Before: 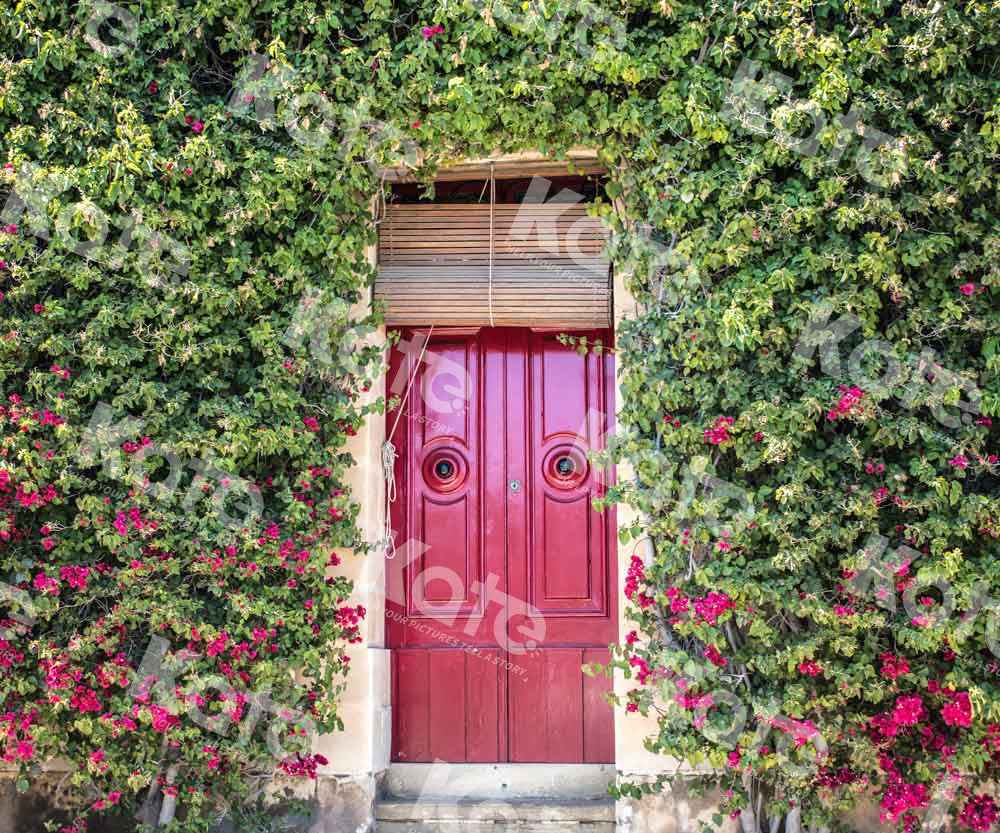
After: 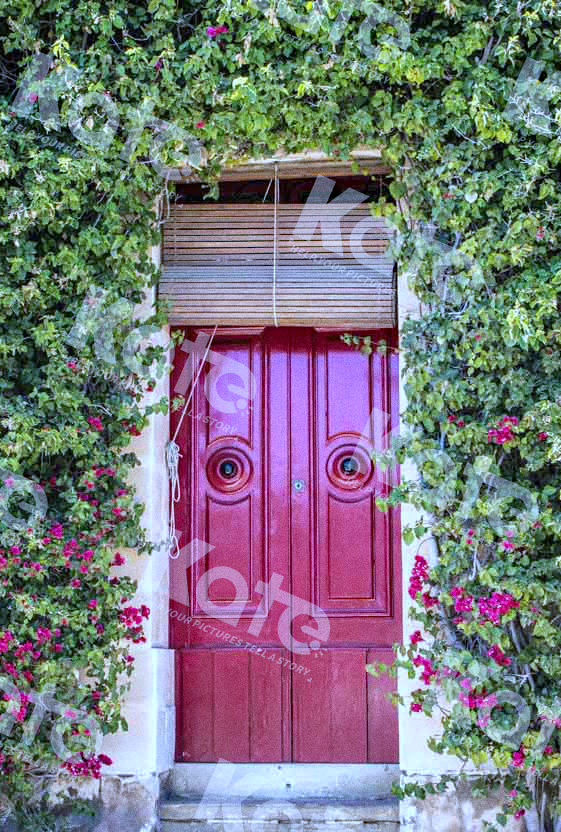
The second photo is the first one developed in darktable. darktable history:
grain: coarseness 0.09 ISO
haze removal: compatibility mode true, adaptive false
crop: left 21.674%, right 22.086%
white balance: red 0.871, blue 1.249
